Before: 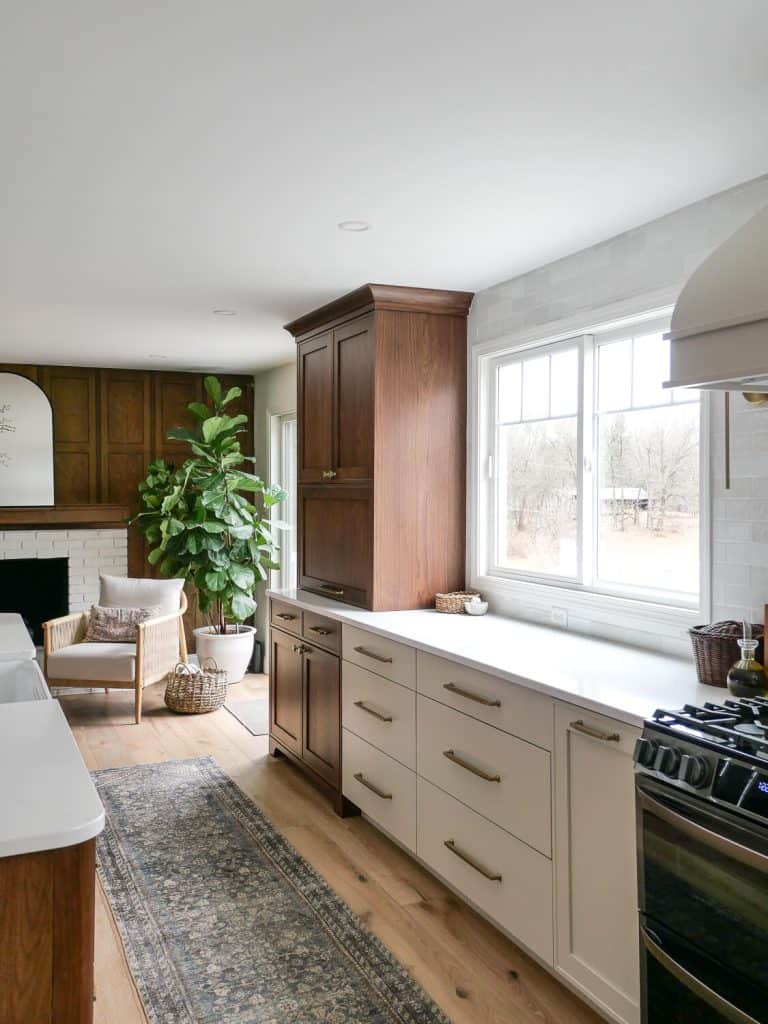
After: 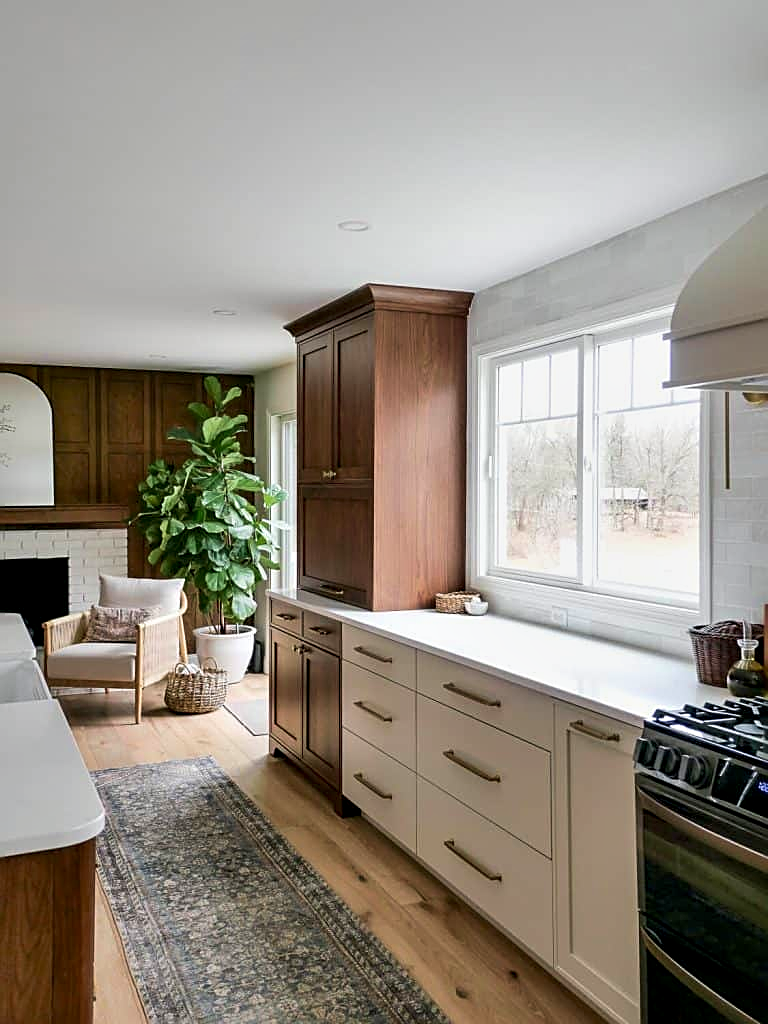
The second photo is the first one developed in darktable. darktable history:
exposure: black level correction 0.001, exposure -0.2 EV, compensate highlight preservation false
contrast equalizer: octaves 7, y [[0.6 ×6], [0.55 ×6], [0 ×6], [0 ×6], [0 ×6]], mix 0.3
sharpen: on, module defaults
velvia: on, module defaults
